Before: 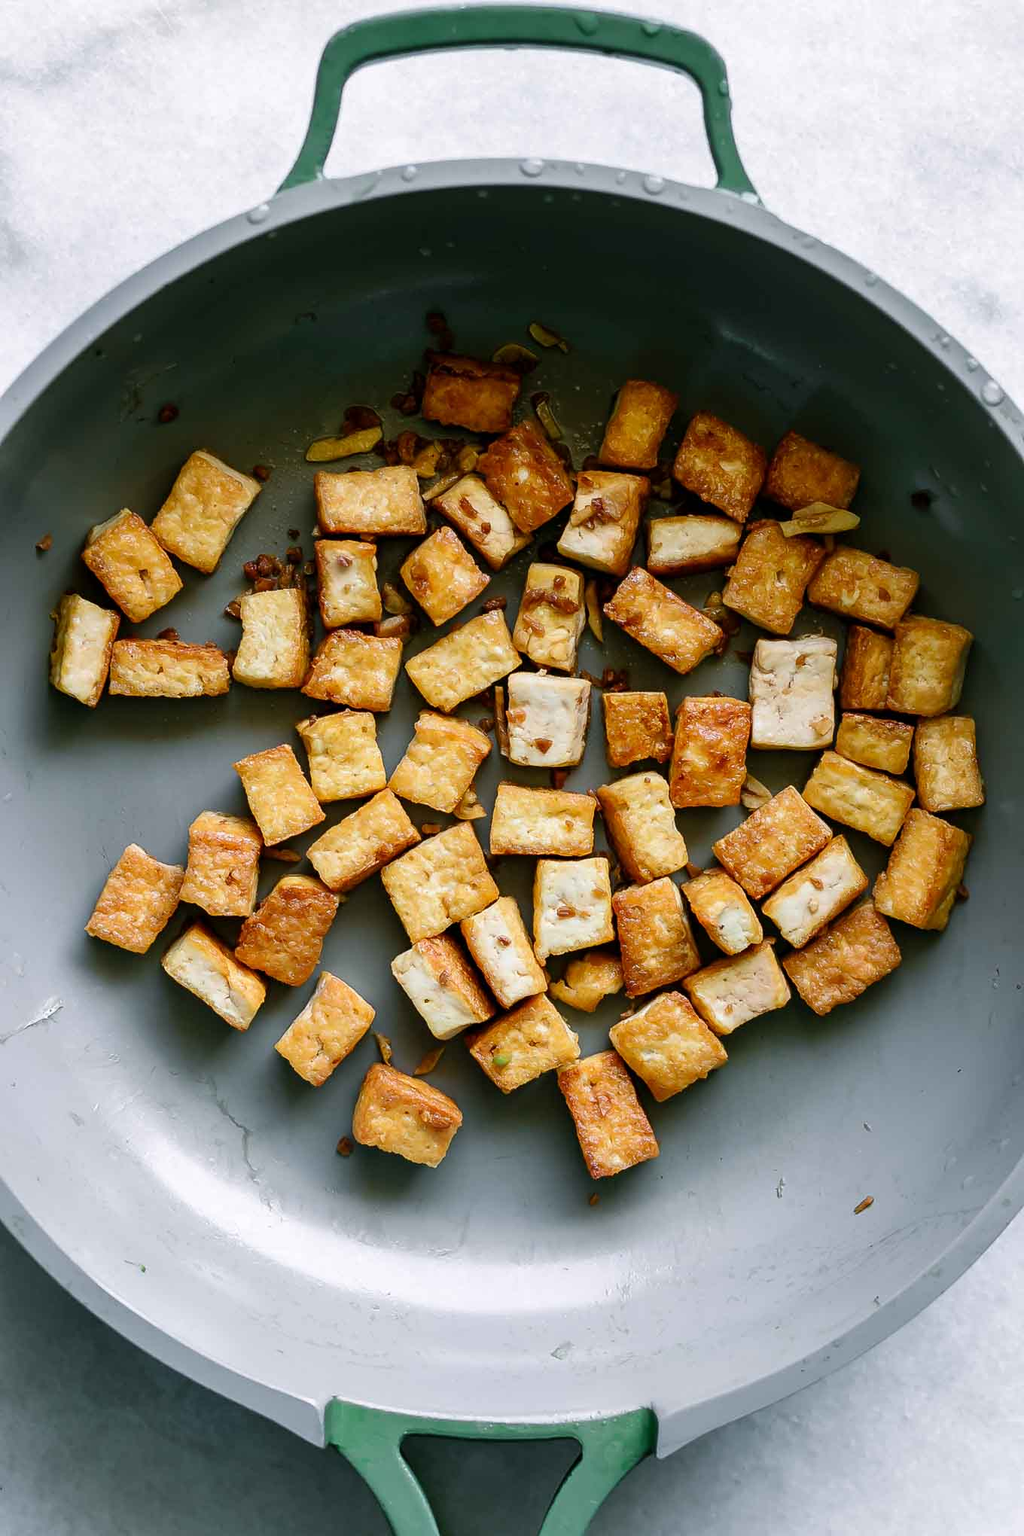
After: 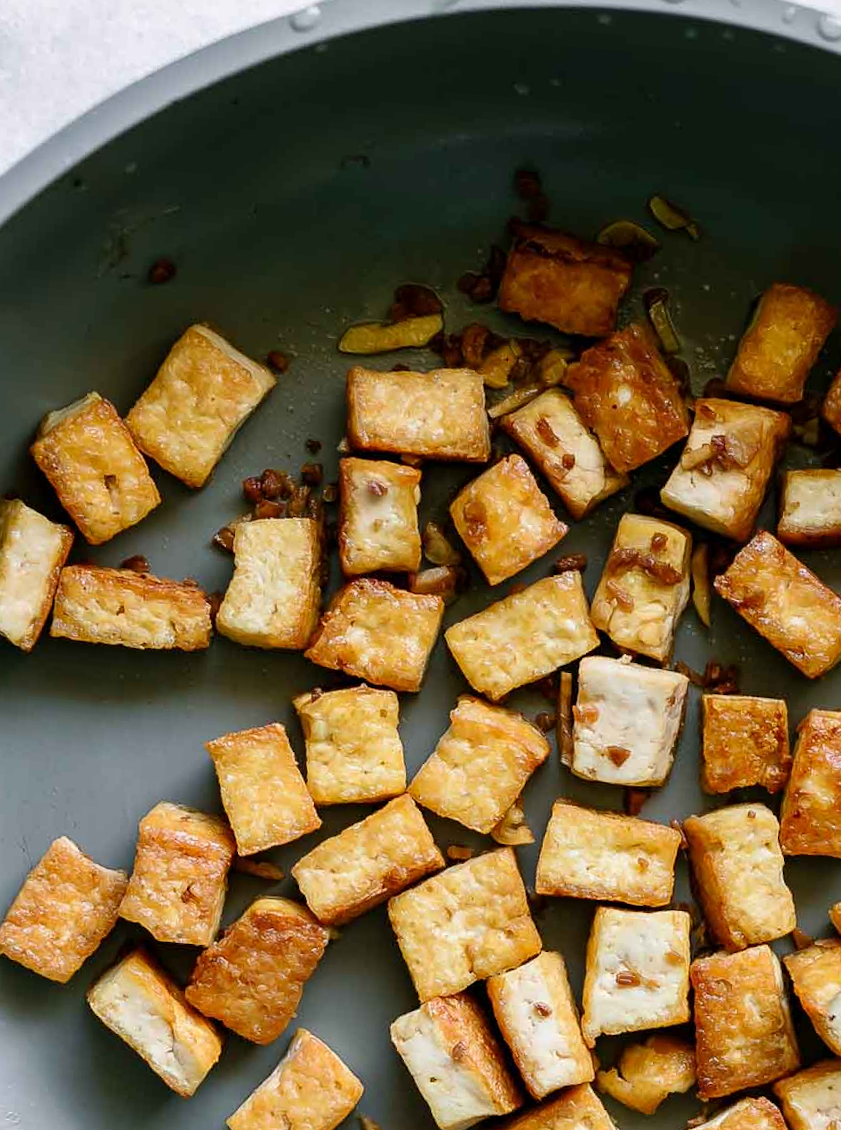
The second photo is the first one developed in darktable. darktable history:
crop and rotate: angle -5.21°, left 2.226%, top 6.603%, right 27.702%, bottom 30.651%
